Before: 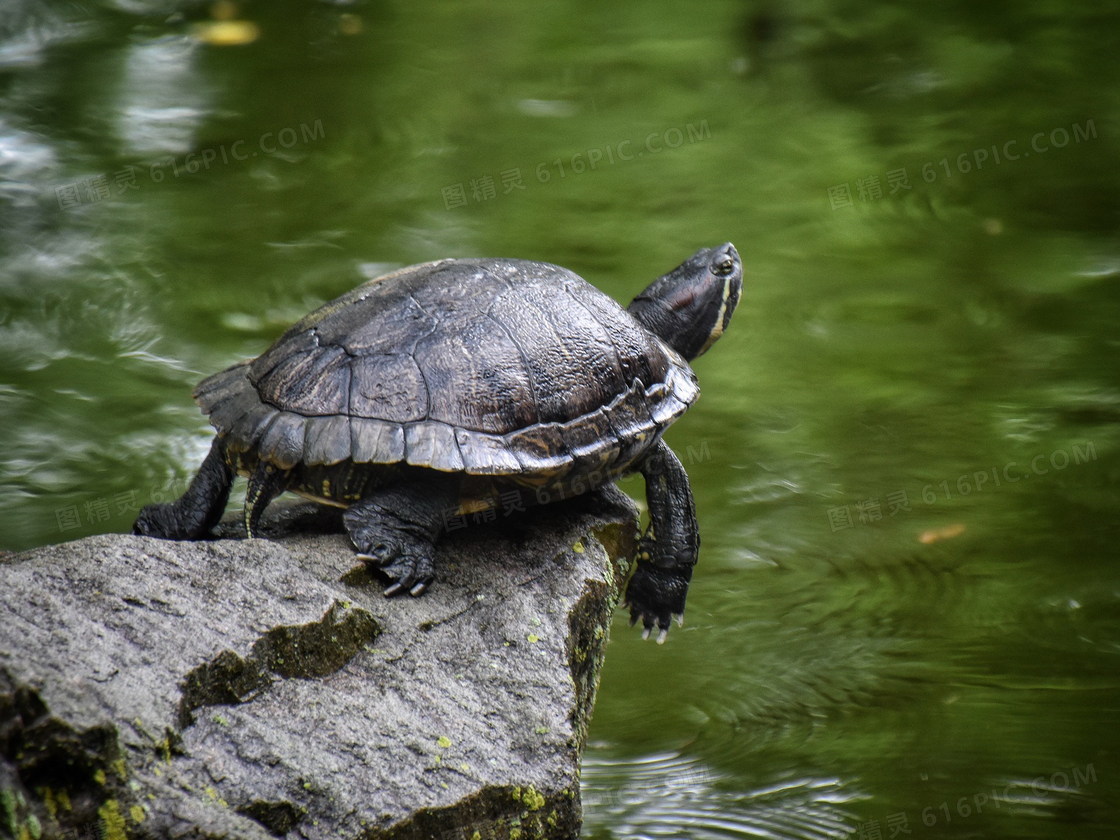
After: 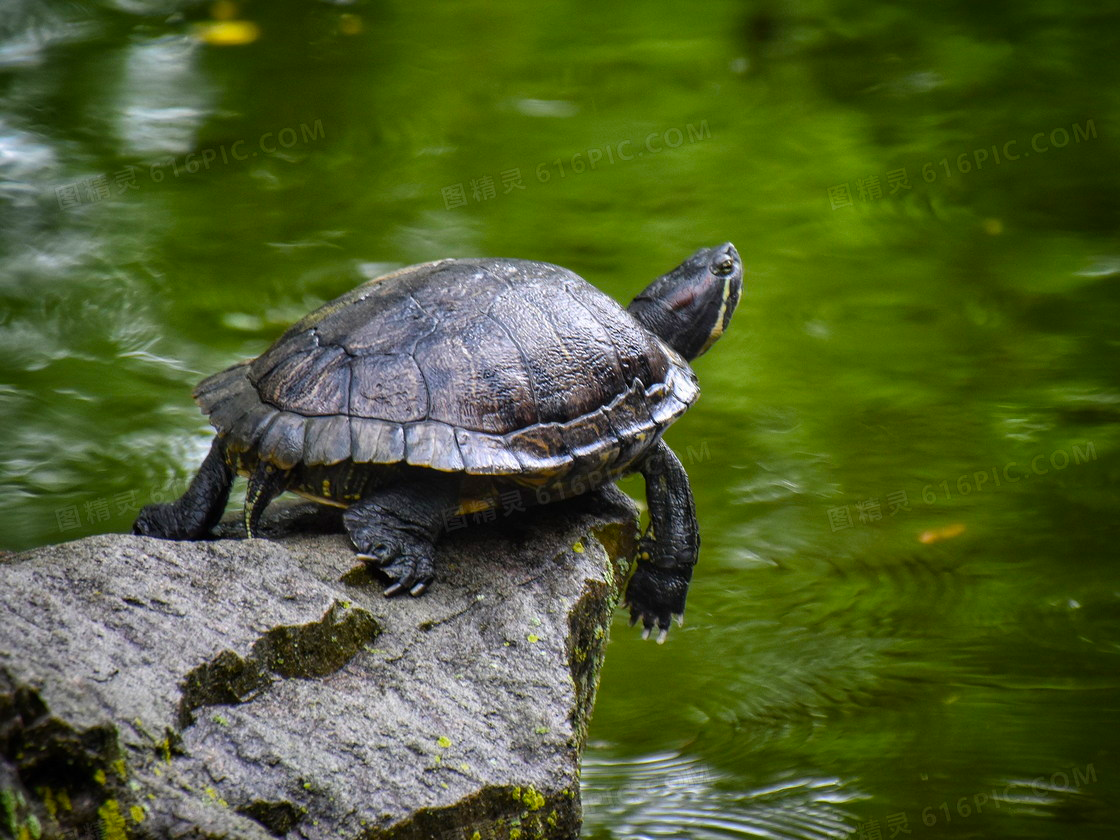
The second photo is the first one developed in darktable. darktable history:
contrast brightness saturation: saturation 0.1
color balance rgb: perceptual saturation grading › global saturation 20%, global vibrance 20%
